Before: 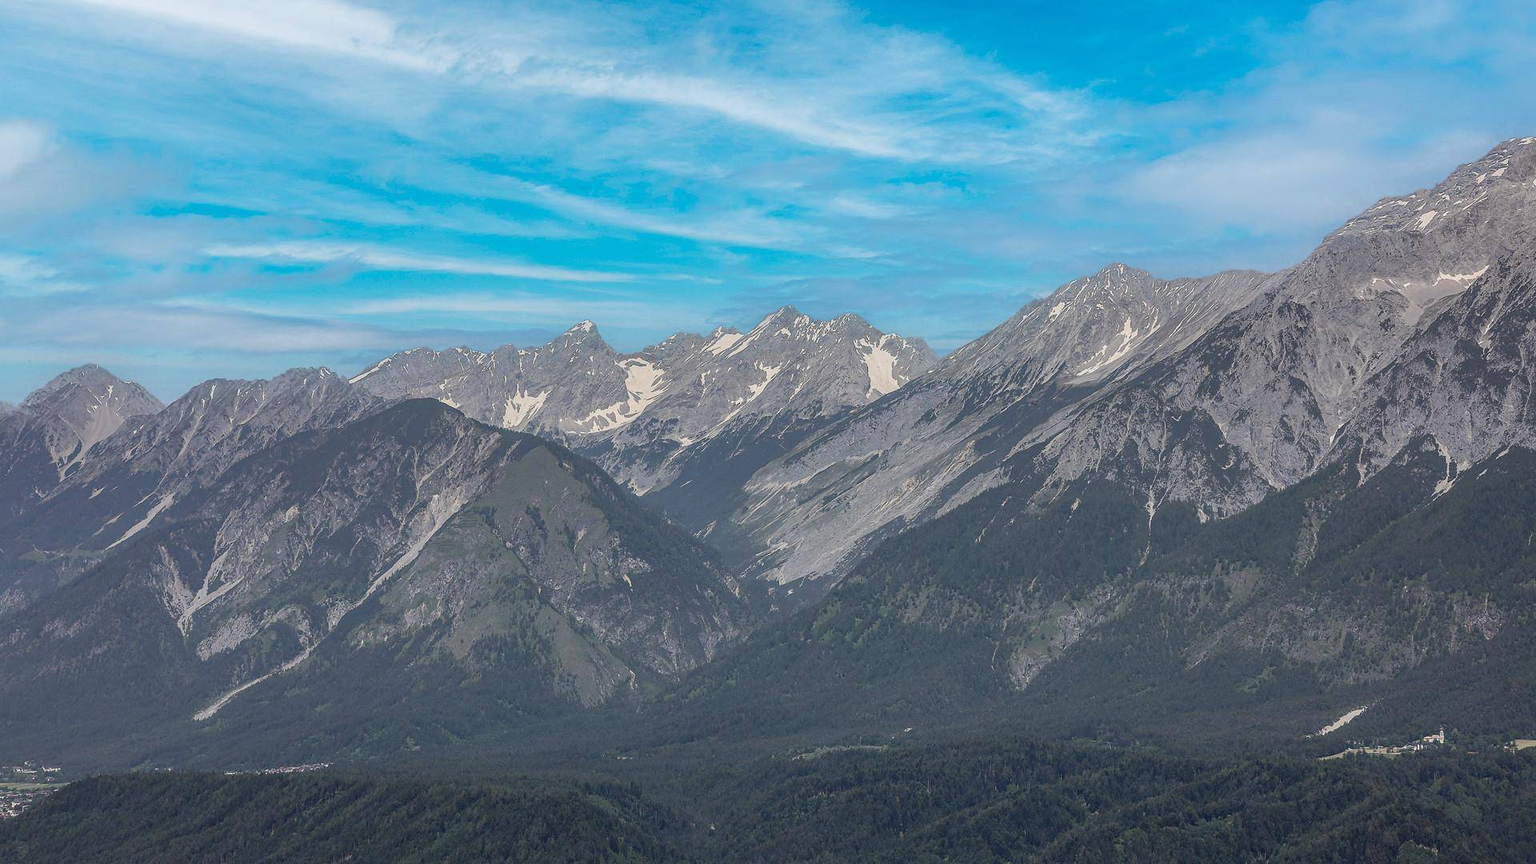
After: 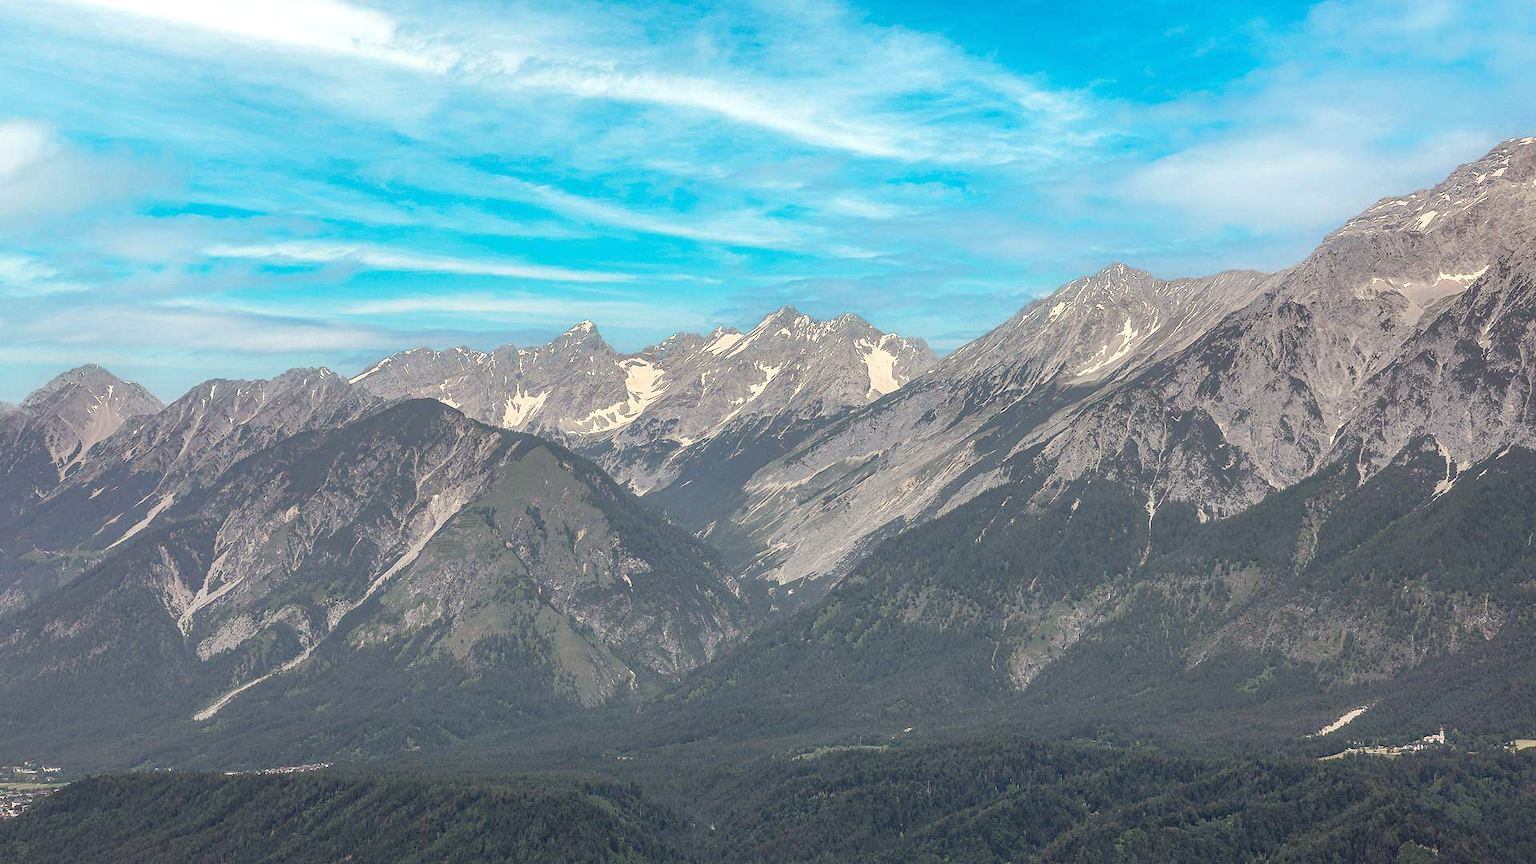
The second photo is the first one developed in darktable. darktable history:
white balance: red 1.045, blue 0.932
exposure: black level correction 0, exposure 0.5 EV, compensate highlight preservation false
